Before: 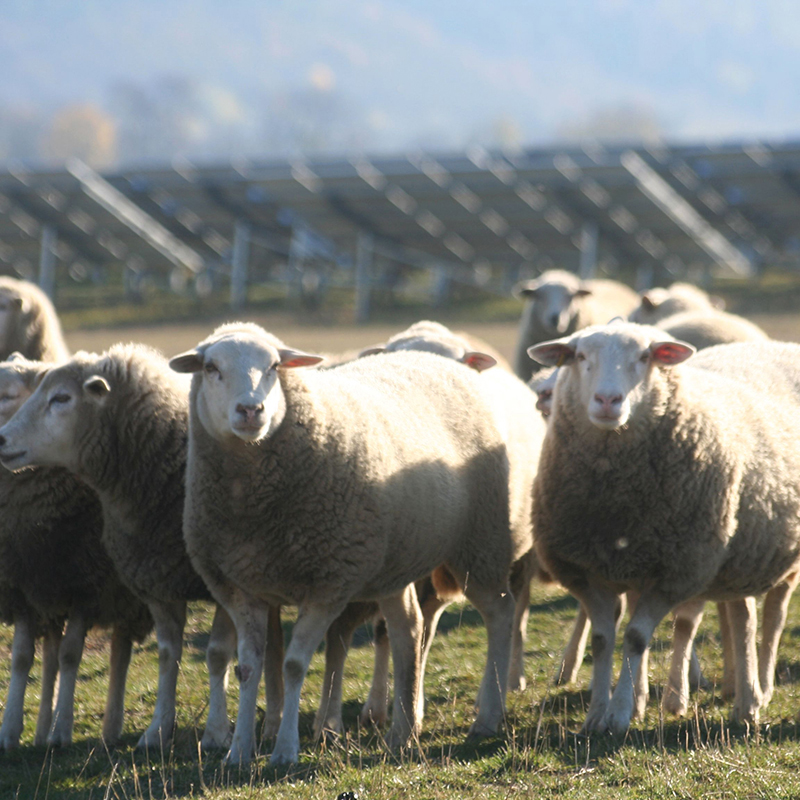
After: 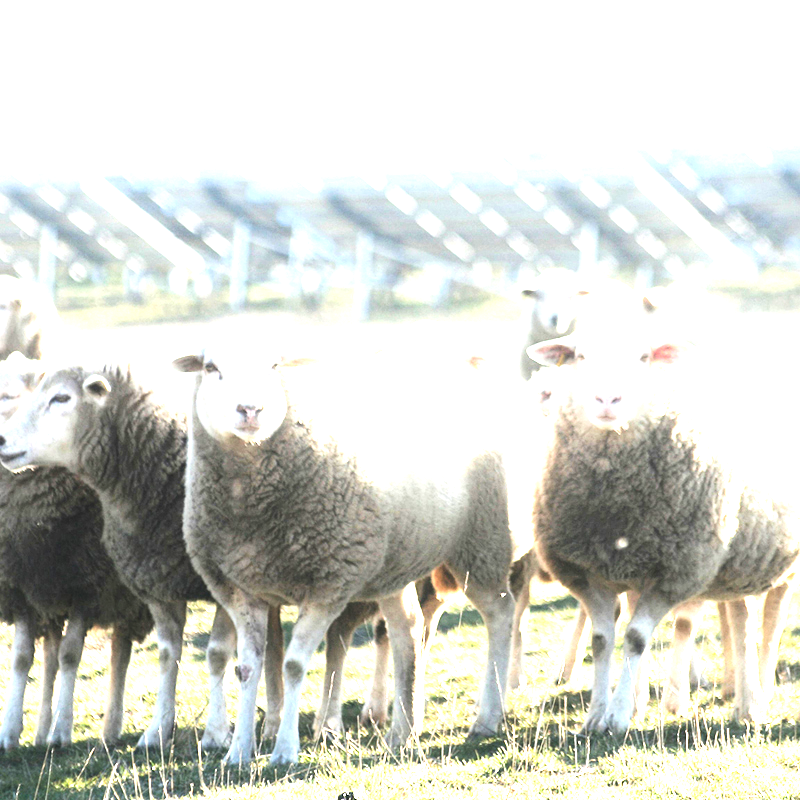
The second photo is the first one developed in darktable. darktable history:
exposure: exposure 2.04 EV, compensate highlight preservation false
tone equalizer: -8 EV -1.08 EV, -7 EV -1.01 EV, -6 EV -0.867 EV, -5 EV -0.578 EV, -3 EV 0.578 EV, -2 EV 0.867 EV, -1 EV 1.01 EV, +0 EV 1.08 EV, edges refinement/feathering 500, mask exposure compensation -1.57 EV, preserve details no
tone curve: curves: ch0 [(0, 0) (0.003, 0.003) (0.011, 0.011) (0.025, 0.026) (0.044, 0.046) (0.069, 0.071) (0.1, 0.103) (0.136, 0.14) (0.177, 0.183) (0.224, 0.231) (0.277, 0.286) (0.335, 0.346) (0.399, 0.412) (0.468, 0.483) (0.543, 0.56) (0.623, 0.643) (0.709, 0.732) (0.801, 0.826) (0.898, 0.917) (1, 1)], preserve colors none
